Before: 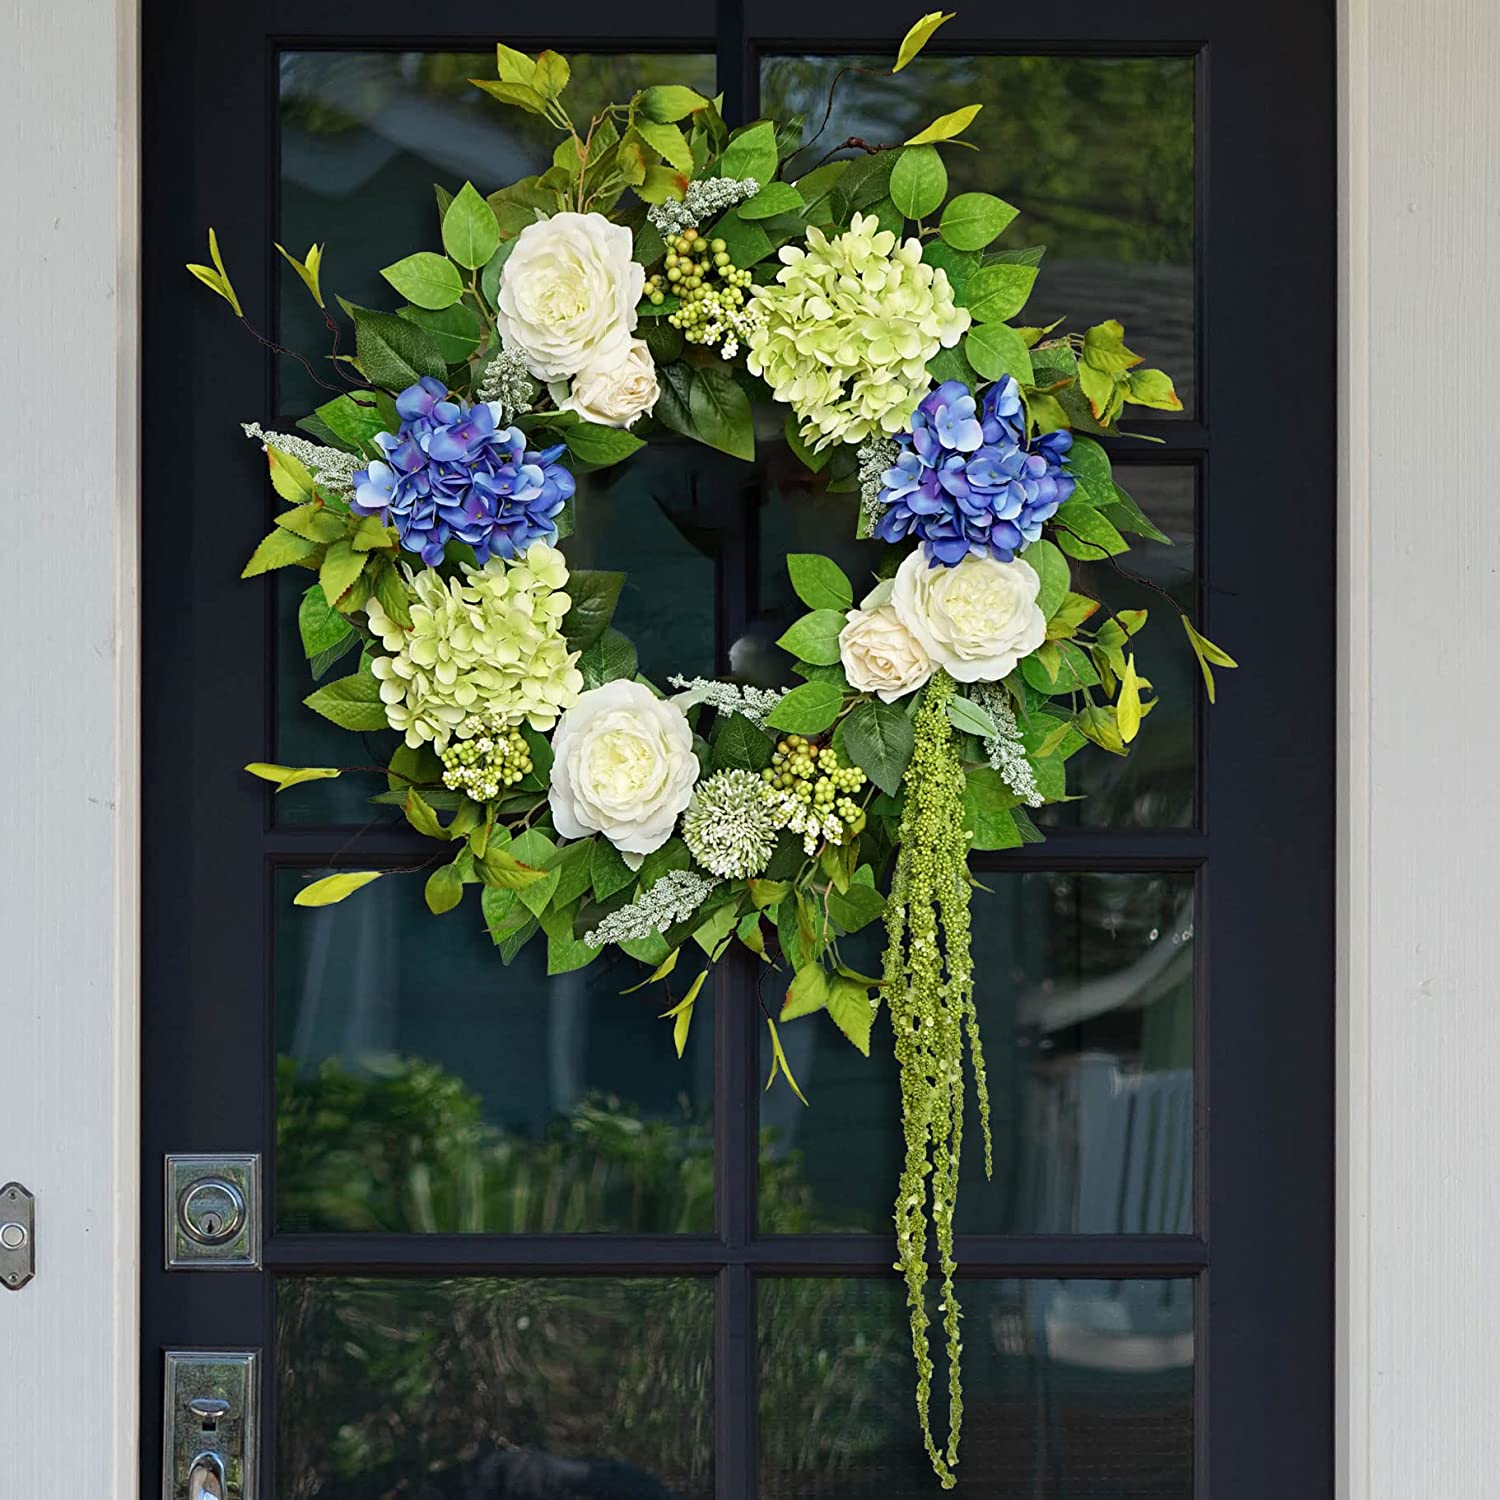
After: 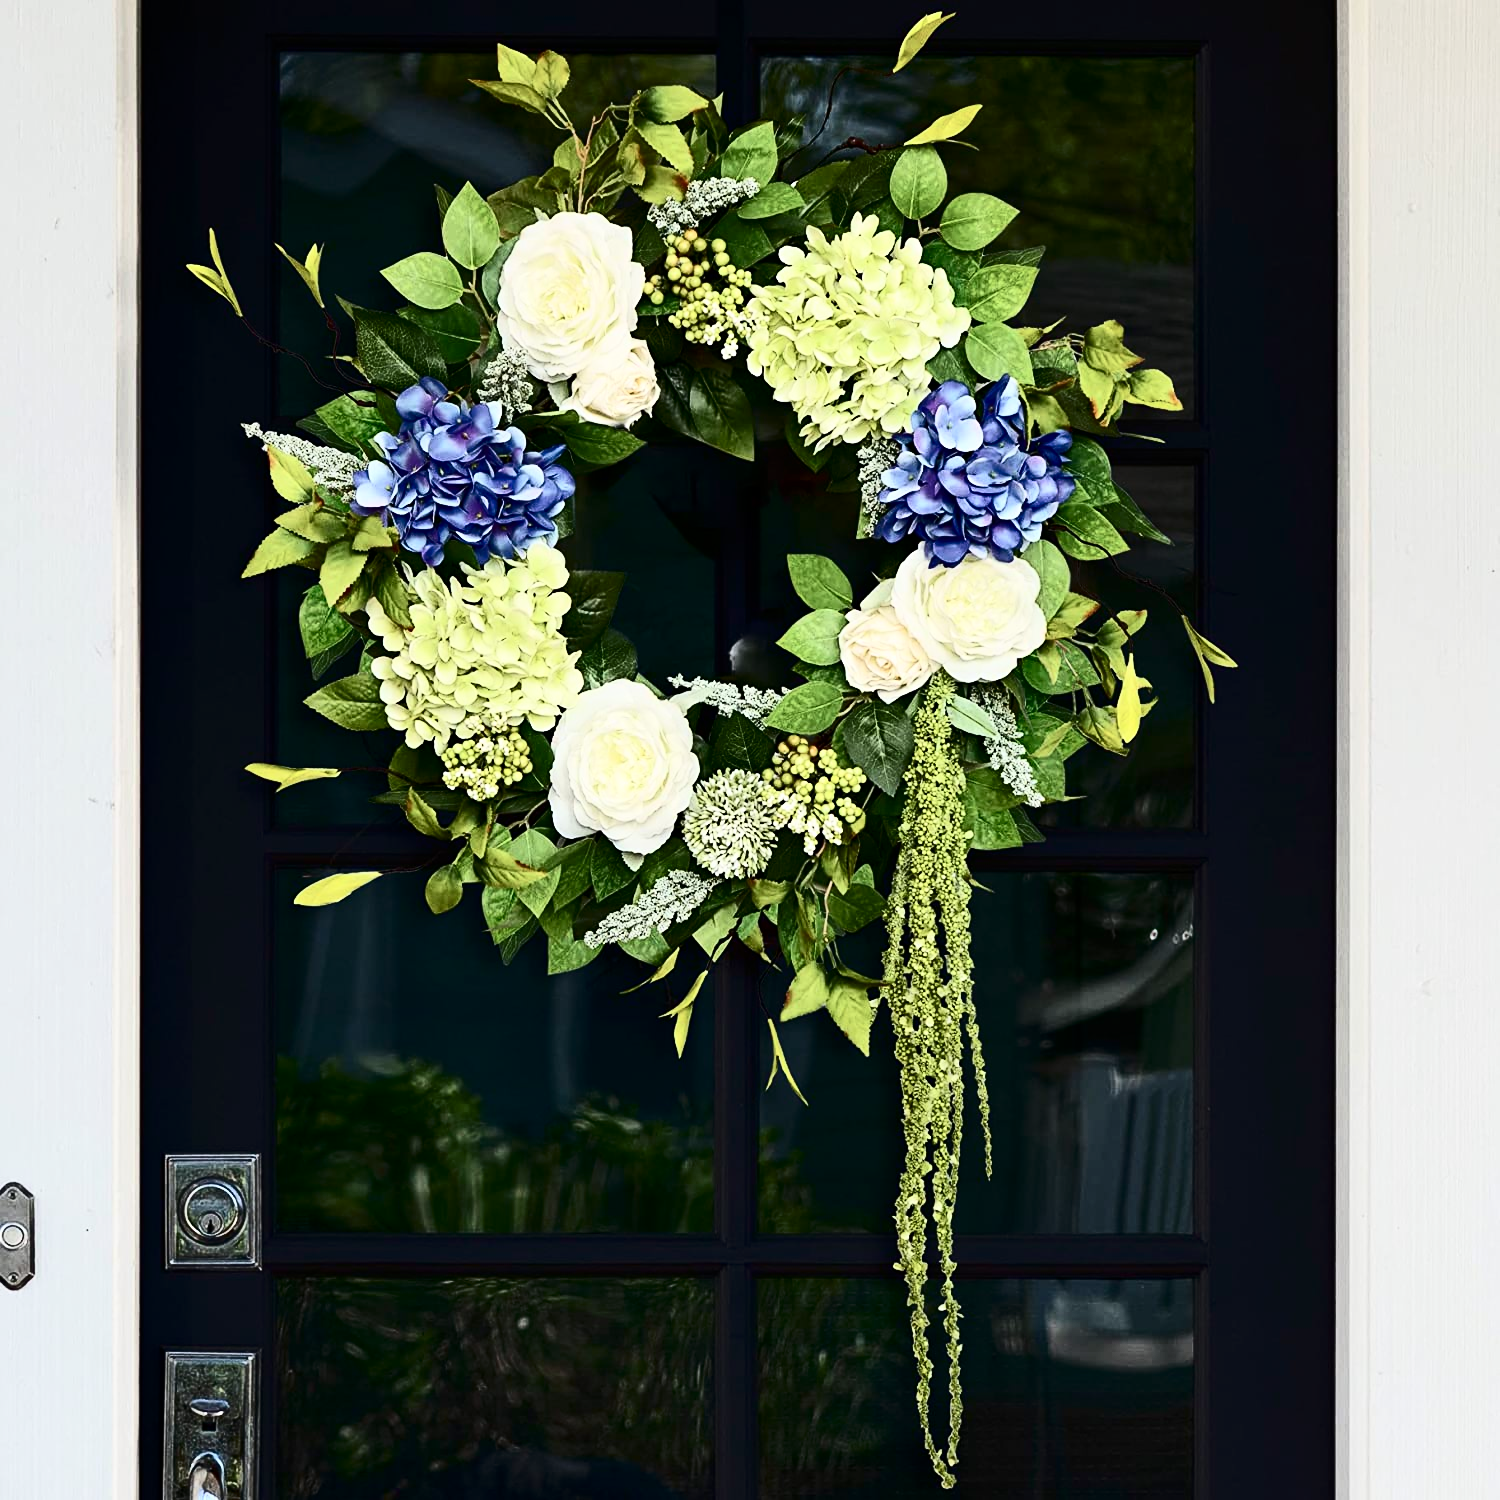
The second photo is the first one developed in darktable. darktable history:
contrast brightness saturation: contrast 0.484, saturation -0.096
